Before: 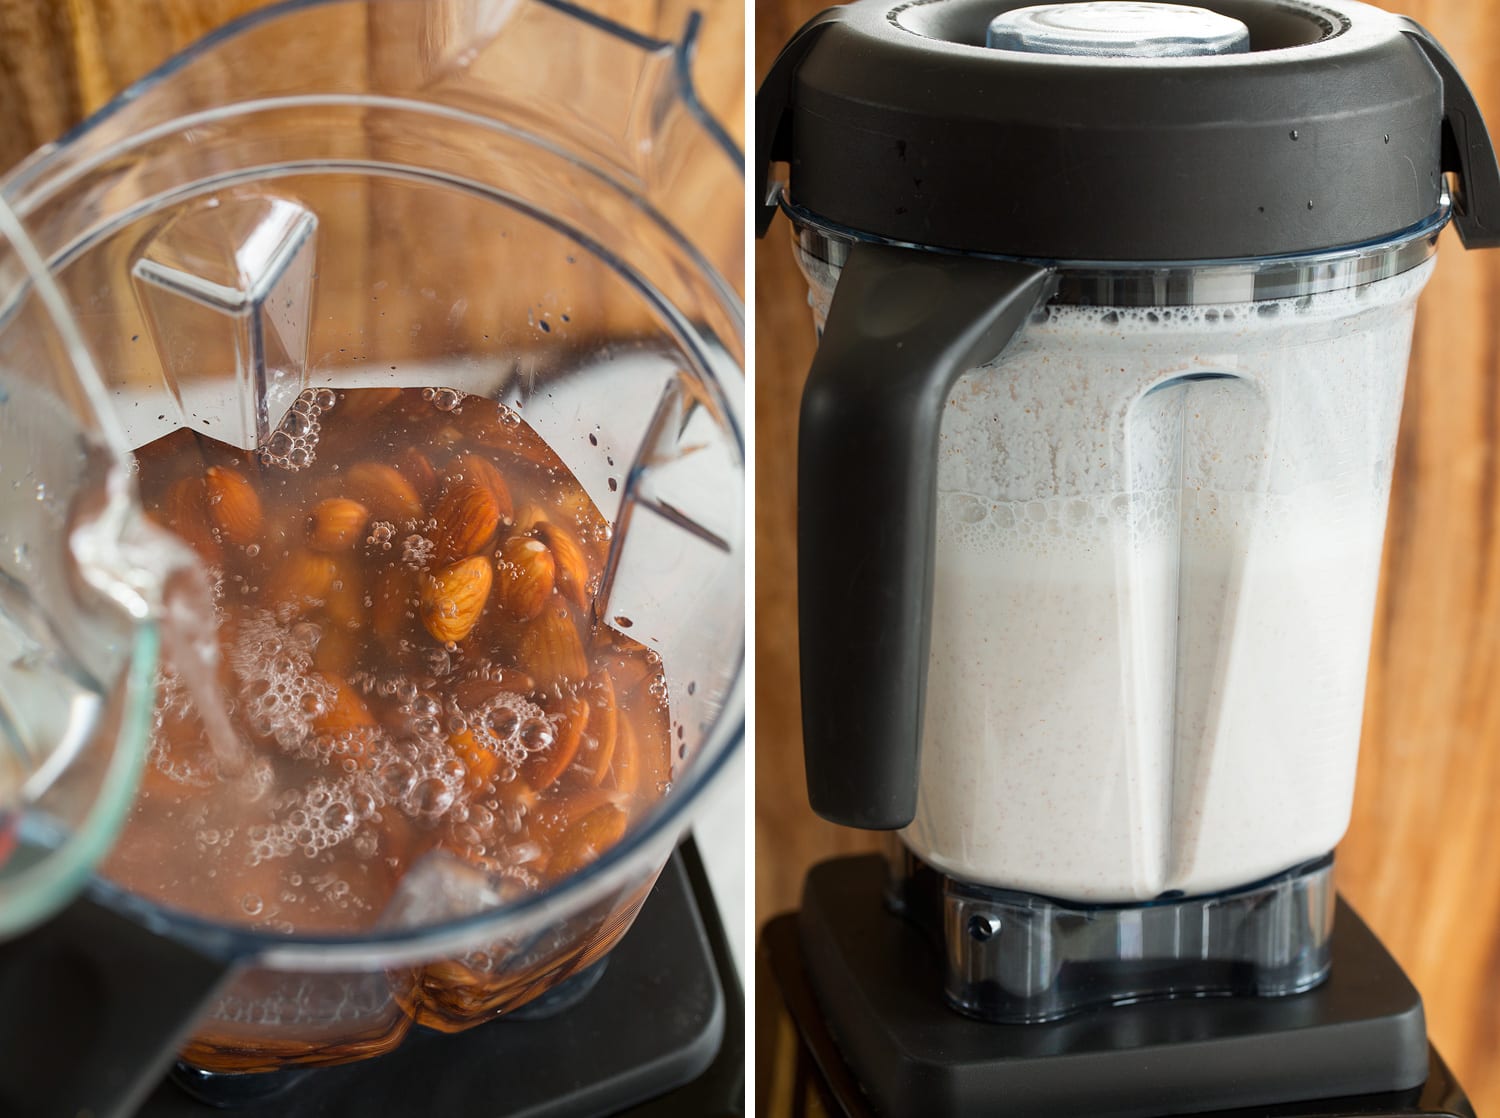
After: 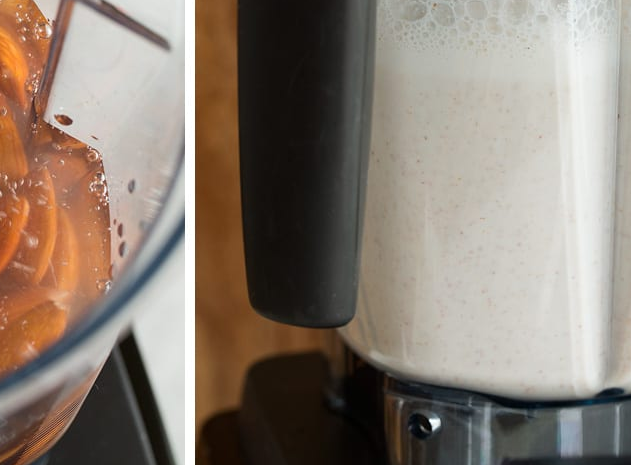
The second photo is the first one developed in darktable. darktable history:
crop: left 37.39%, top 44.912%, right 20.515%, bottom 13.436%
